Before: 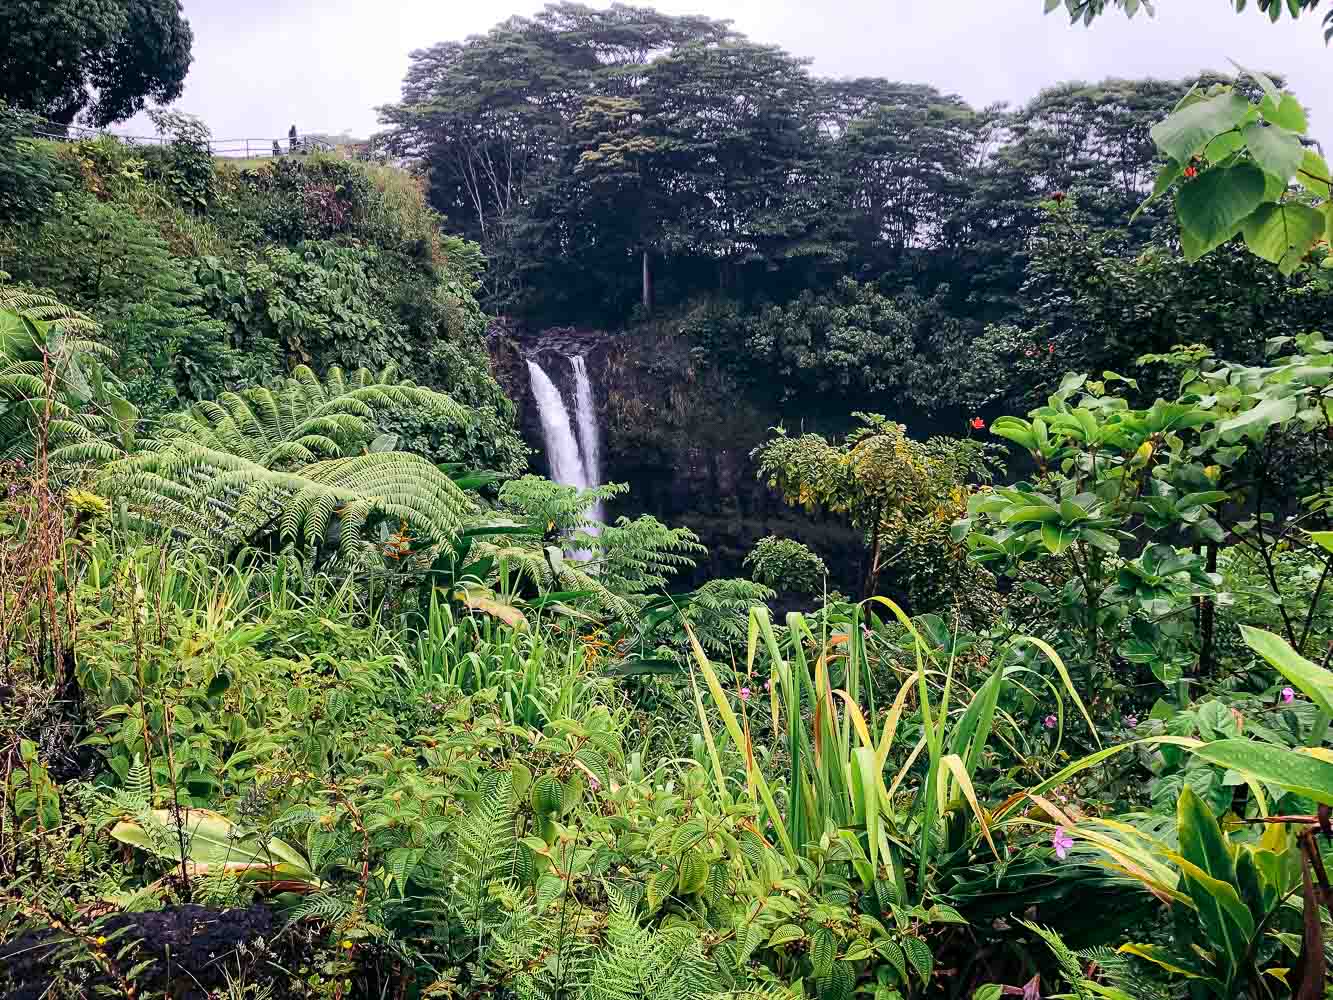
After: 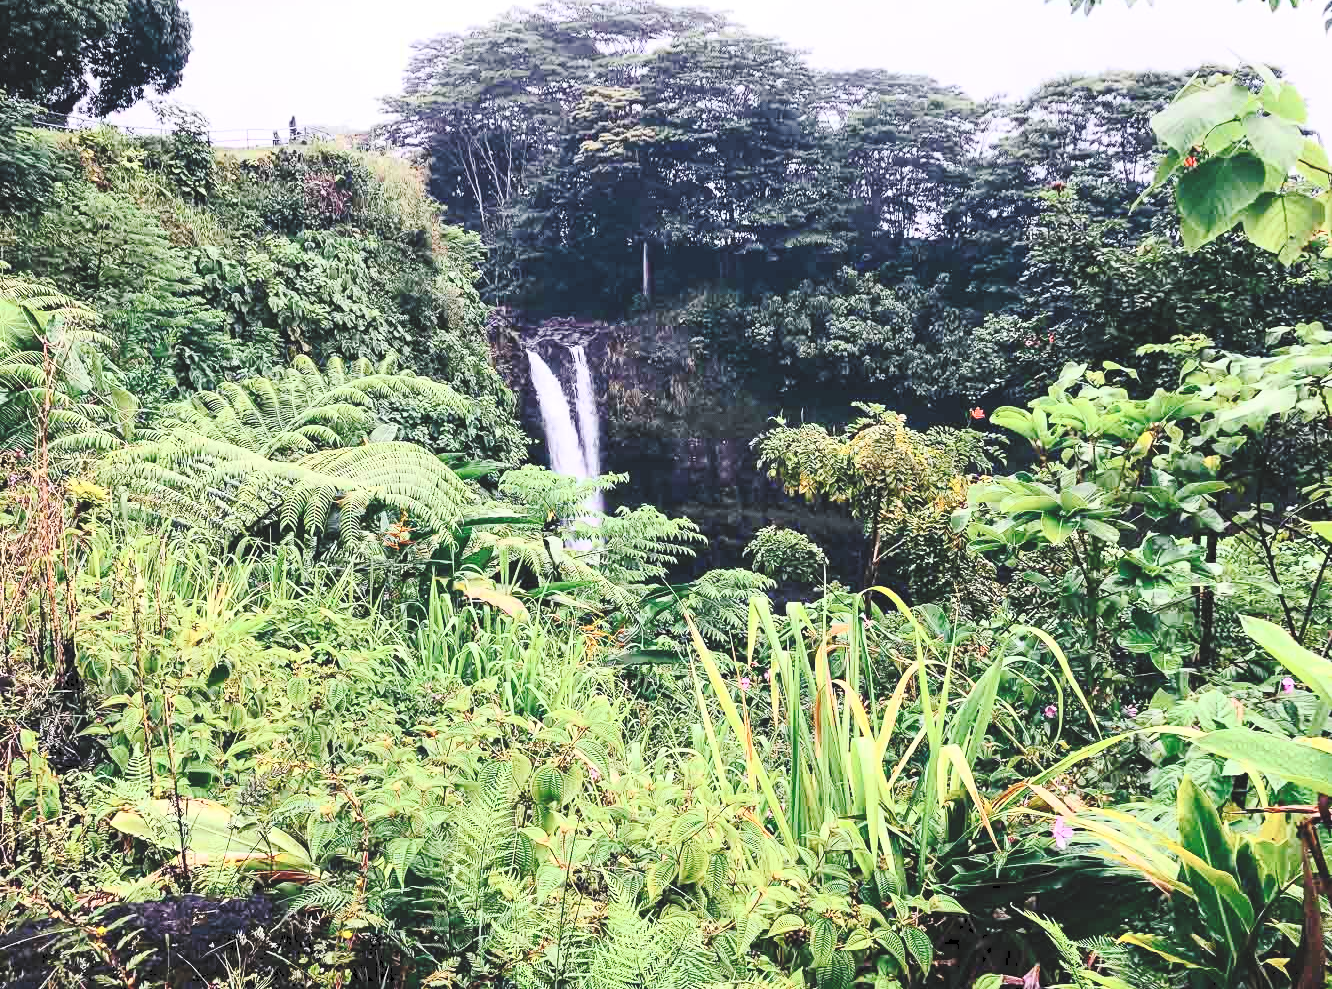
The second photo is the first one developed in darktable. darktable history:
tone curve: curves: ch0 [(0, 0) (0.003, 0.1) (0.011, 0.101) (0.025, 0.11) (0.044, 0.126) (0.069, 0.14) (0.1, 0.158) (0.136, 0.18) (0.177, 0.206) (0.224, 0.243) (0.277, 0.293) (0.335, 0.36) (0.399, 0.446) (0.468, 0.537) (0.543, 0.618) (0.623, 0.694) (0.709, 0.763) (0.801, 0.836) (0.898, 0.908) (1, 1)], preserve colors none
crop: top 1.049%, right 0.001%
contrast brightness saturation: contrast 0.39, brightness 0.53
